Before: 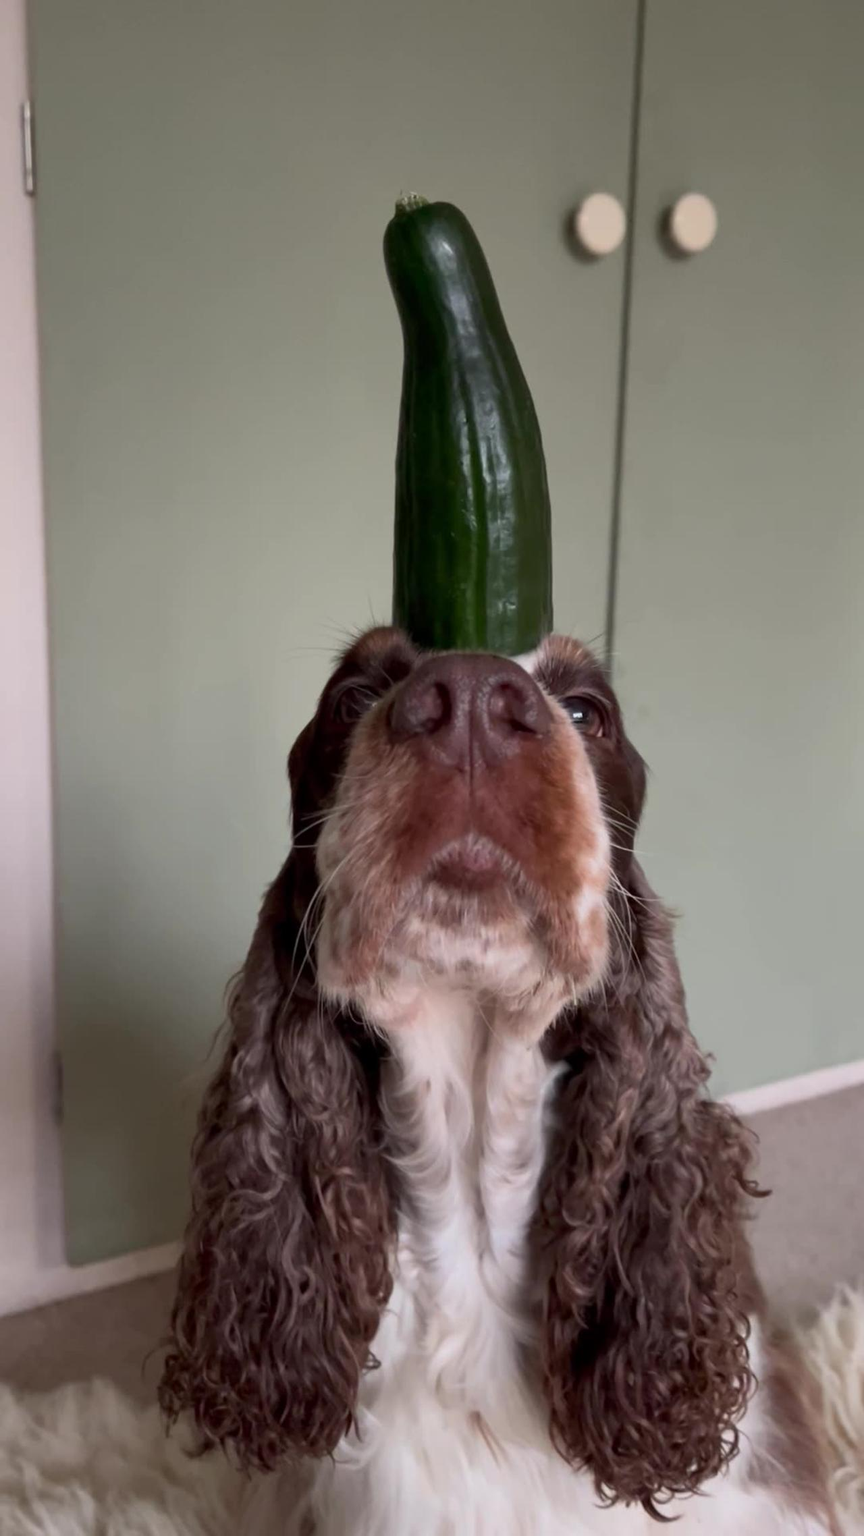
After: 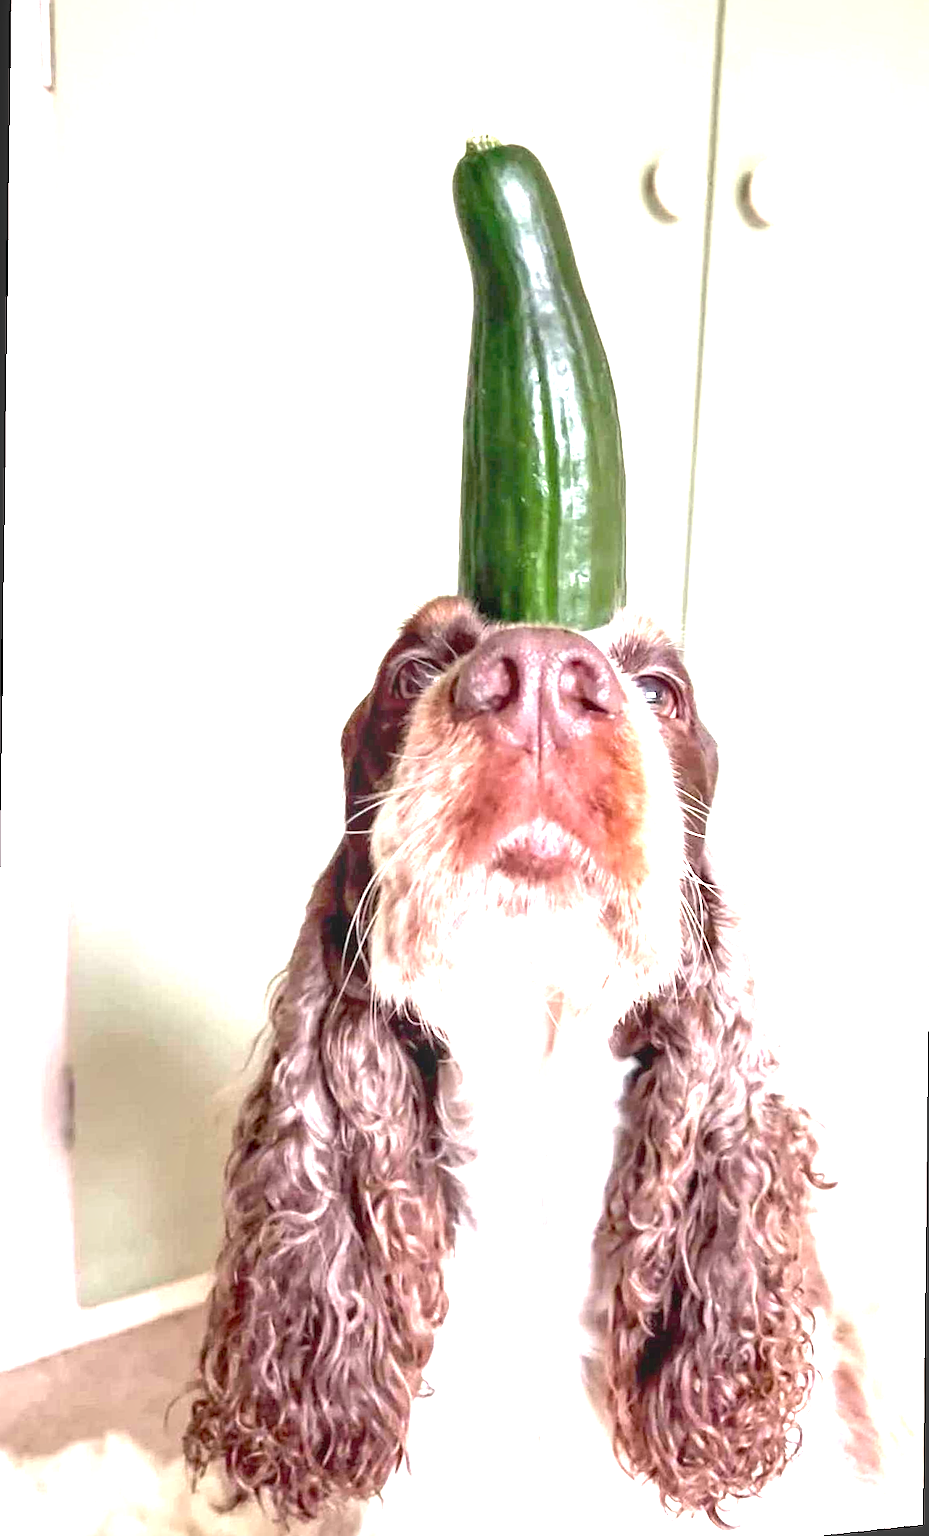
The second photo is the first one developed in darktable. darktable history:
rotate and perspective: rotation 0.679°, lens shift (horizontal) 0.136, crop left 0.009, crop right 0.991, crop top 0.078, crop bottom 0.95
exposure: exposure 3 EV, compensate highlight preservation false
local contrast: on, module defaults
sharpen: on, module defaults
